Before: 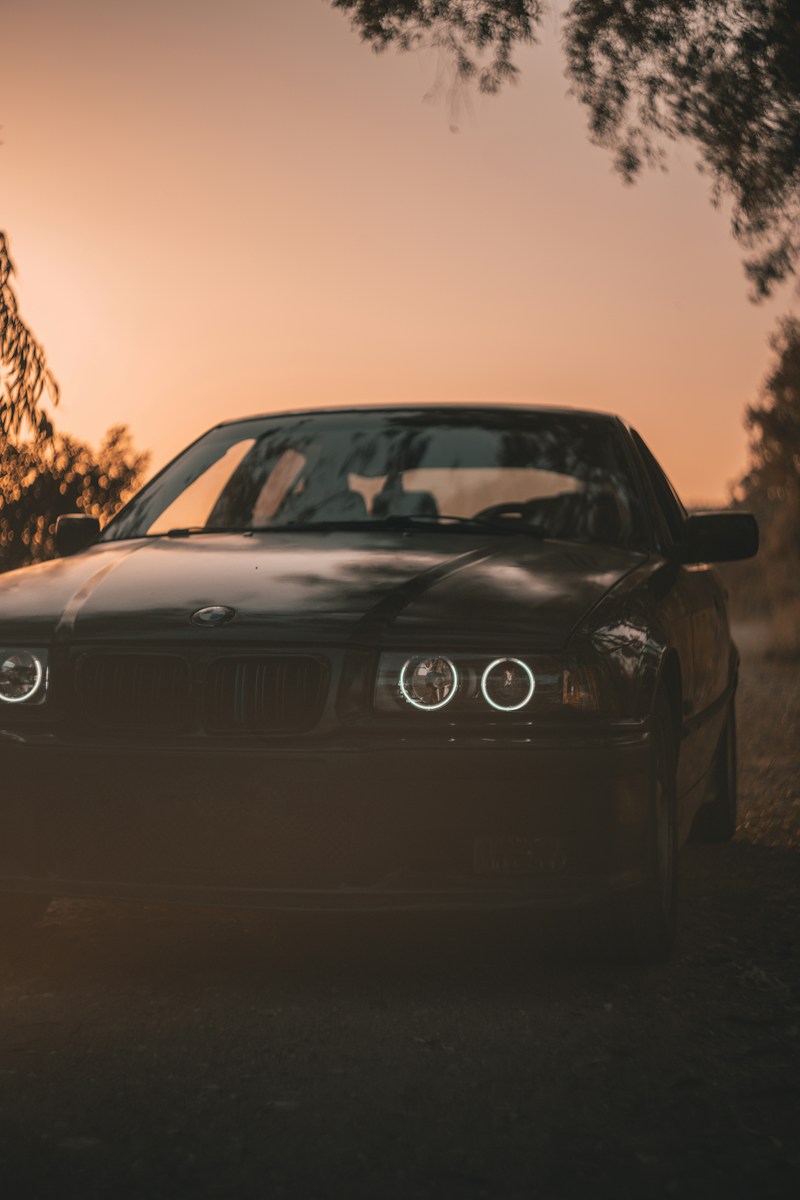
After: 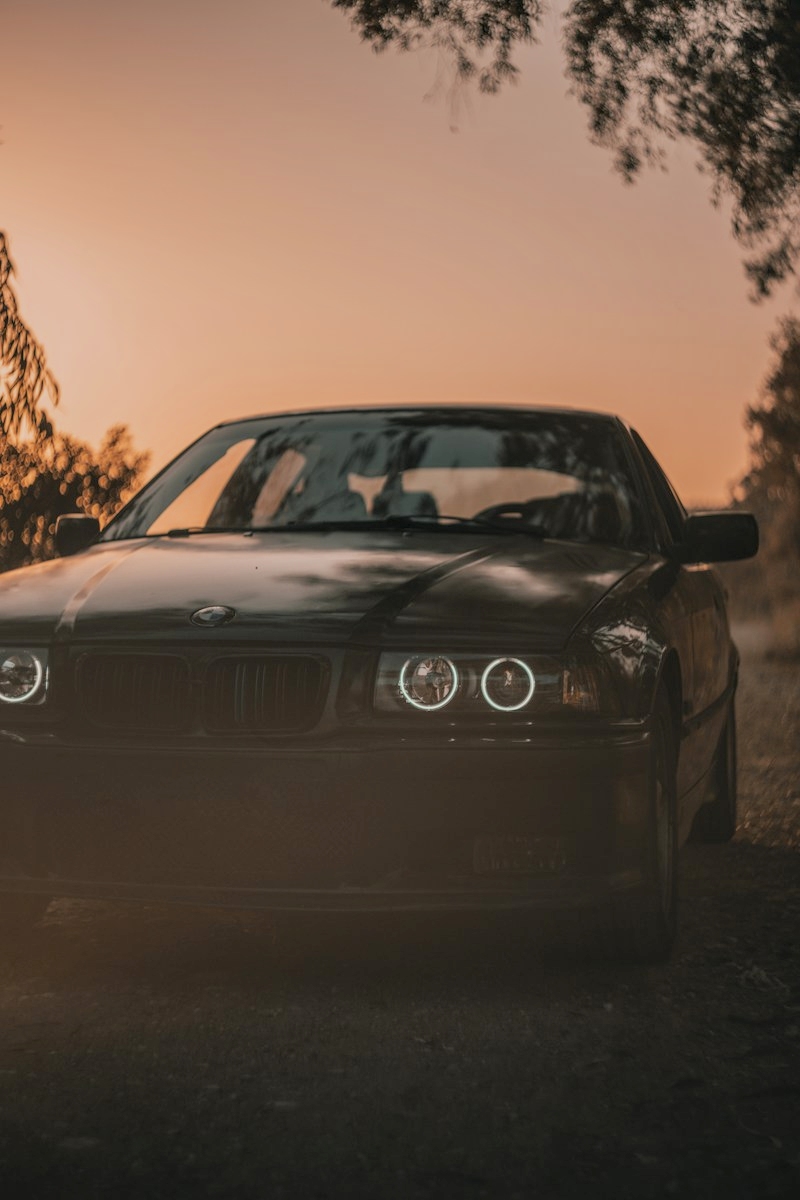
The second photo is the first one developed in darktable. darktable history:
exposure: black level correction 0.001, exposure 0.14 EV, compensate highlight preservation false
local contrast: on, module defaults
filmic rgb: middle gray luminance 18.42%, black relative exposure -10.5 EV, white relative exposure 3.4 EV, threshold 6 EV, target black luminance 0%, hardness 6.03, latitude 99%, contrast 0.847, shadows ↔ highlights balance 0.505%, add noise in highlights 0, preserve chrominance max RGB, color science v3 (2019), use custom middle-gray values true, iterations of high-quality reconstruction 0, contrast in highlights soft, enable highlight reconstruction true
